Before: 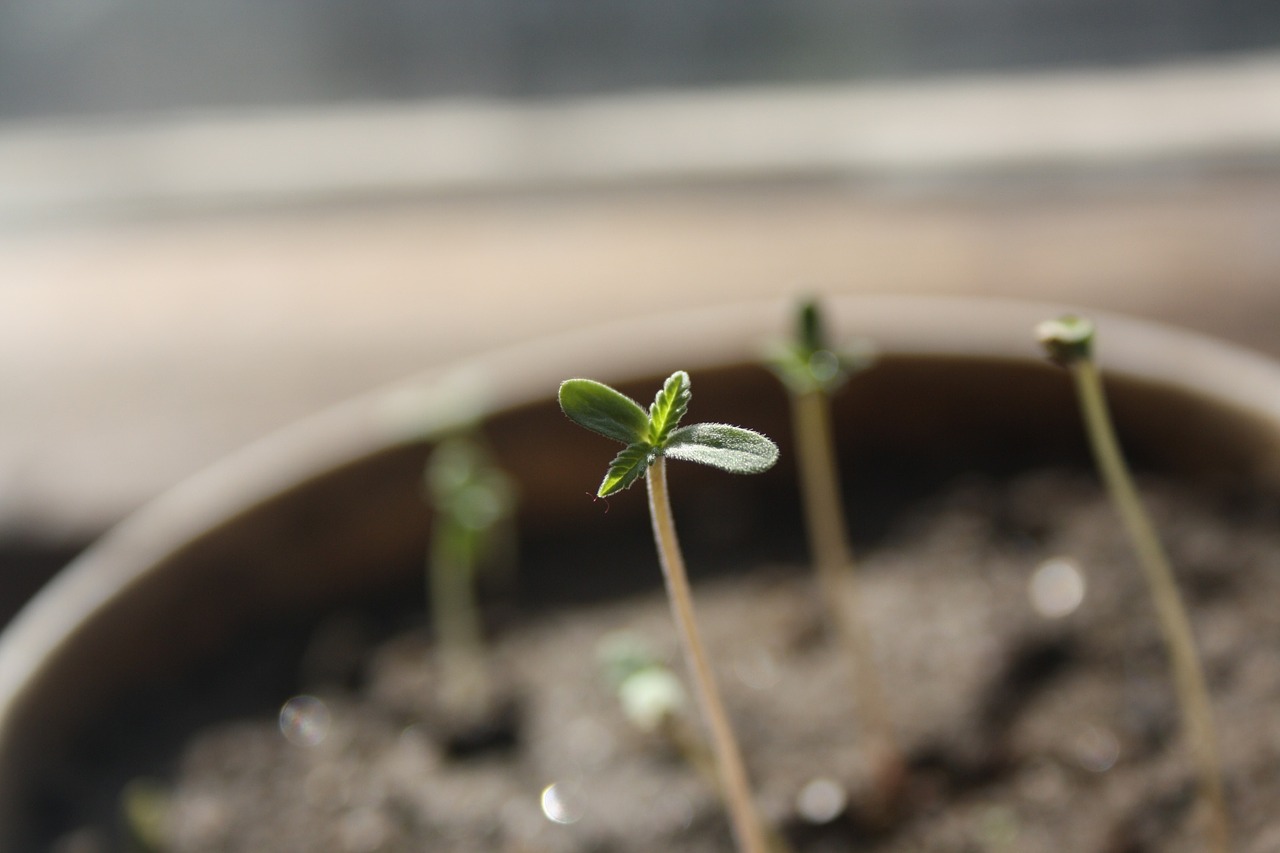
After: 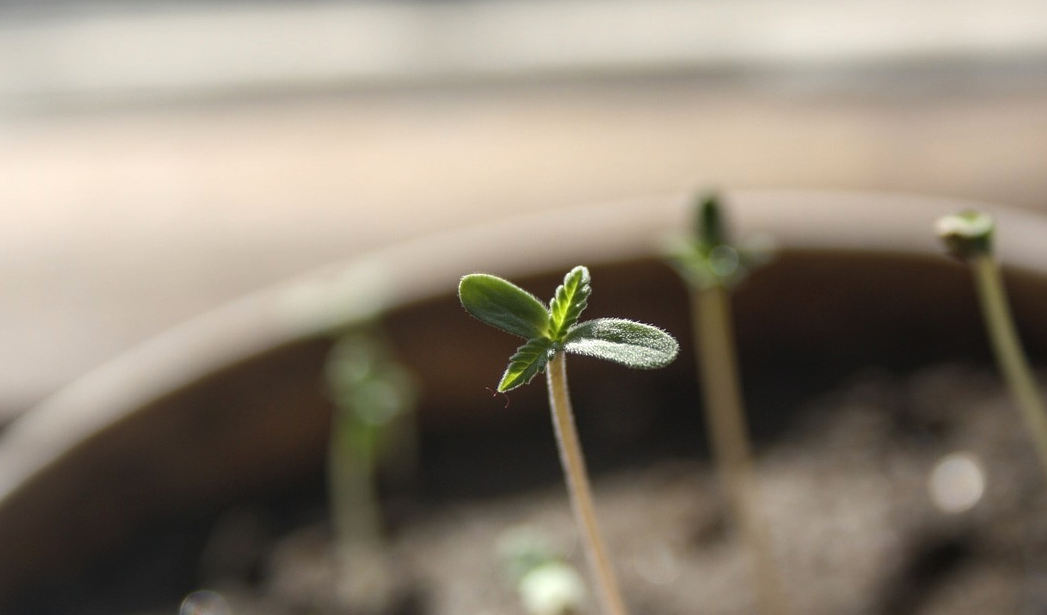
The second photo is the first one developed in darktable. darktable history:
crop: left 7.831%, top 12.336%, right 10.305%, bottom 15.476%
exposure: exposure 0.014 EV, compensate highlight preservation false
local contrast: detail 114%
tone equalizer: -8 EV -0.001 EV, -7 EV 0.001 EV, -6 EV -0.005 EV, -5 EV -0.007 EV, -4 EV -0.055 EV, -3 EV -0.208 EV, -2 EV -0.283 EV, -1 EV 0.1 EV, +0 EV 0.274 EV
